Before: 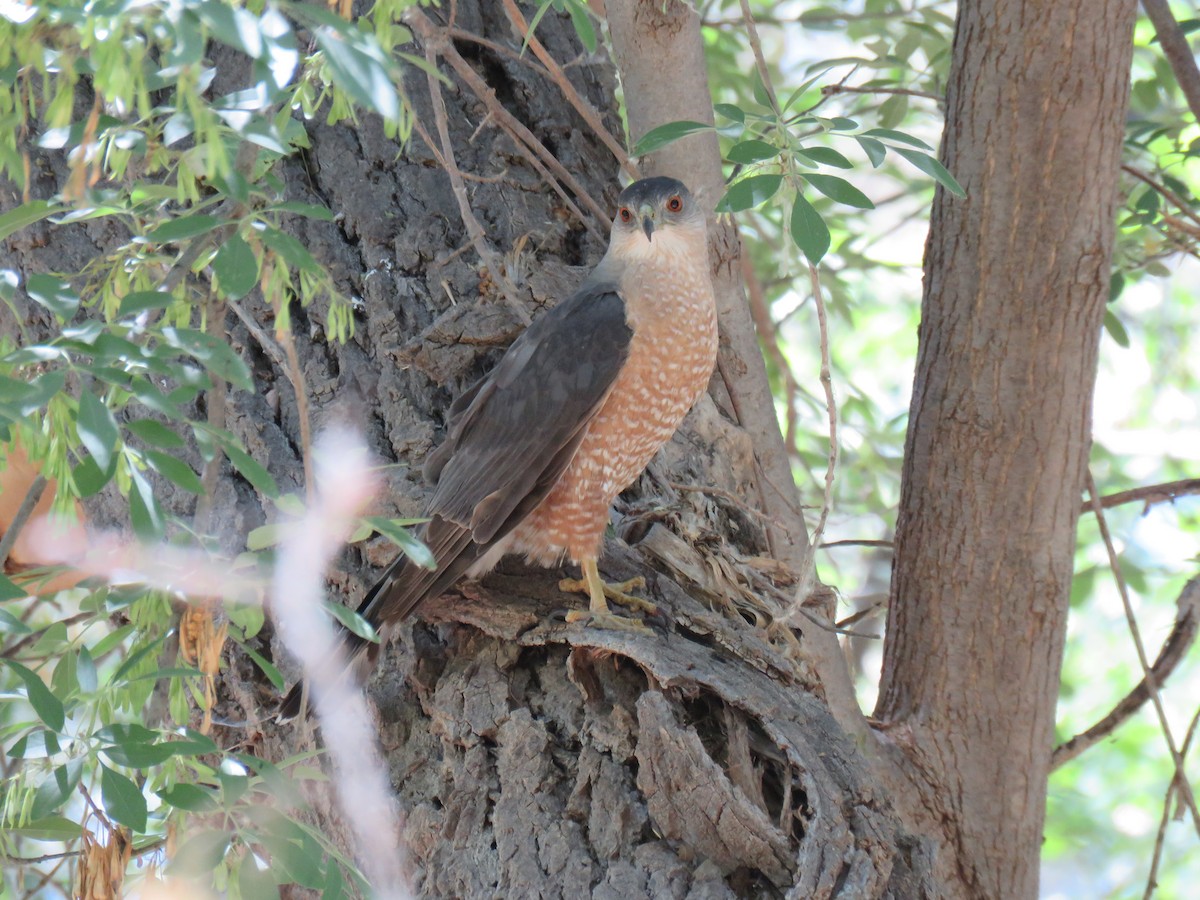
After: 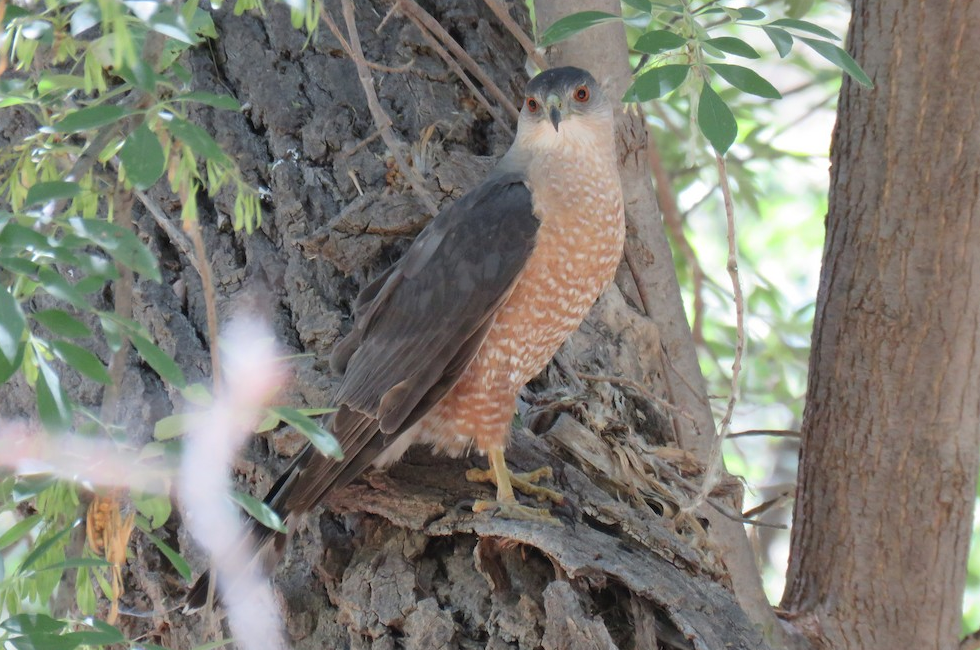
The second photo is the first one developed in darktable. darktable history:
crop: left 7.821%, top 12.25%, right 10.454%, bottom 15.43%
